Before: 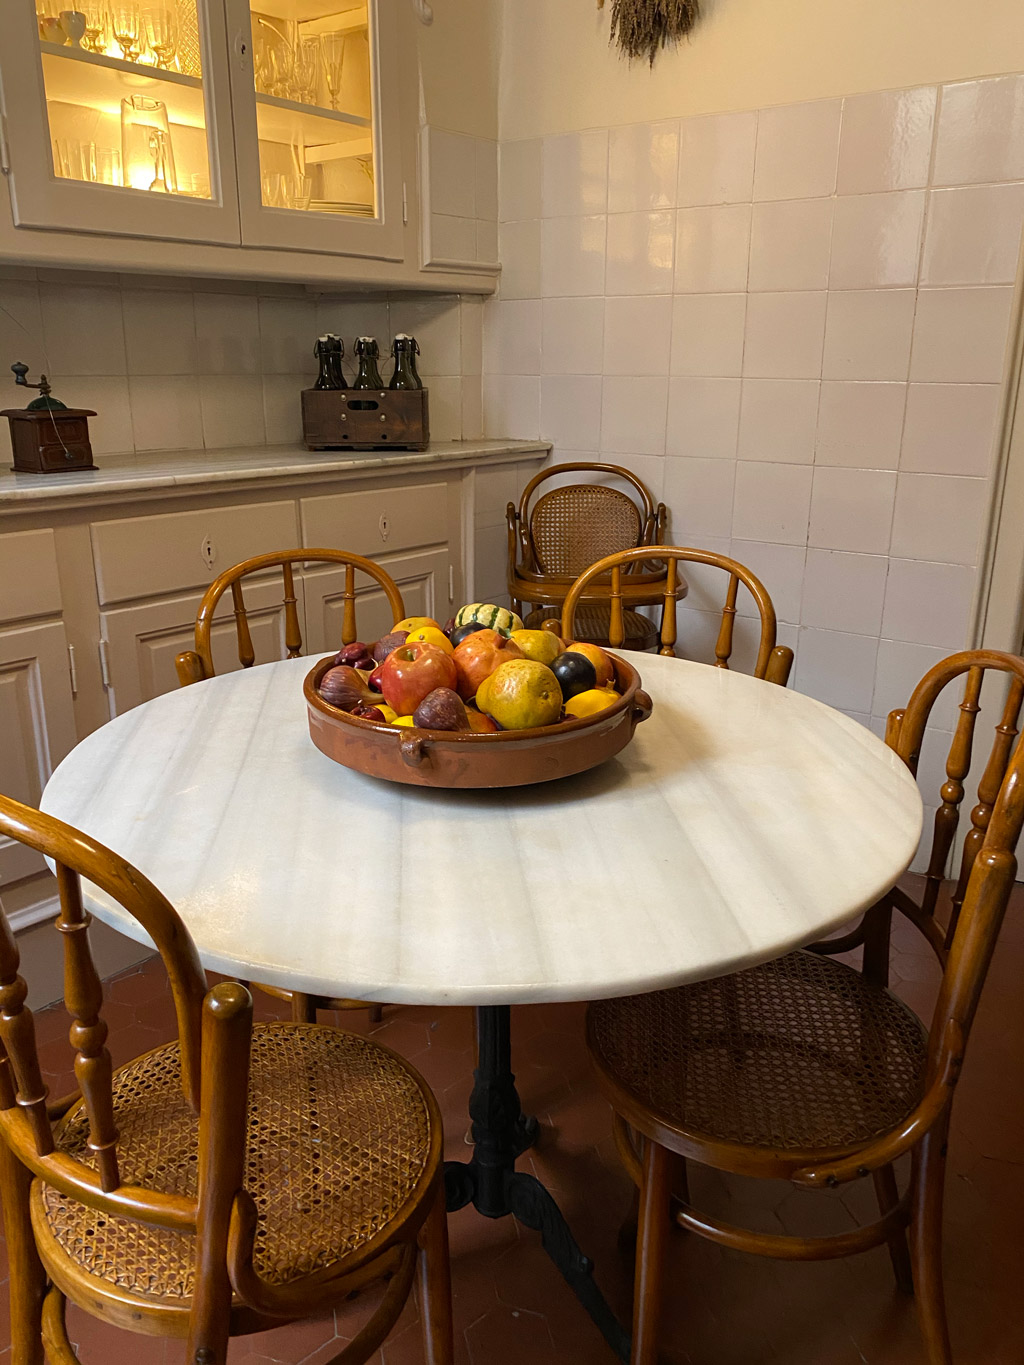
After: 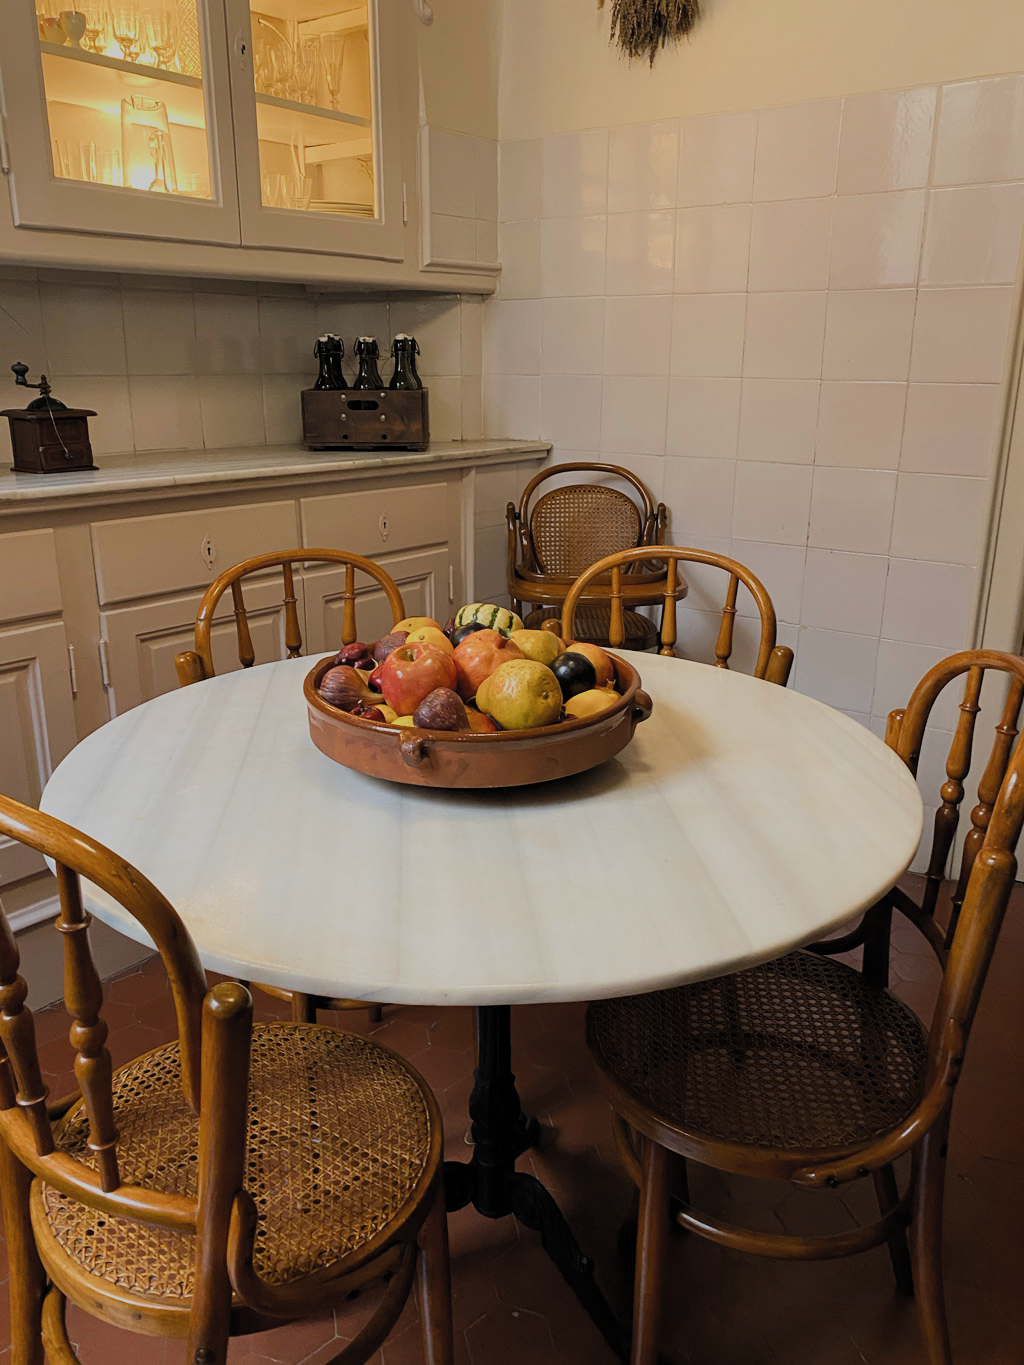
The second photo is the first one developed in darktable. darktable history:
filmic rgb: black relative exposure -6.96 EV, white relative exposure 5.62 EV, hardness 2.85, color science v5 (2021), contrast in shadows safe, contrast in highlights safe
